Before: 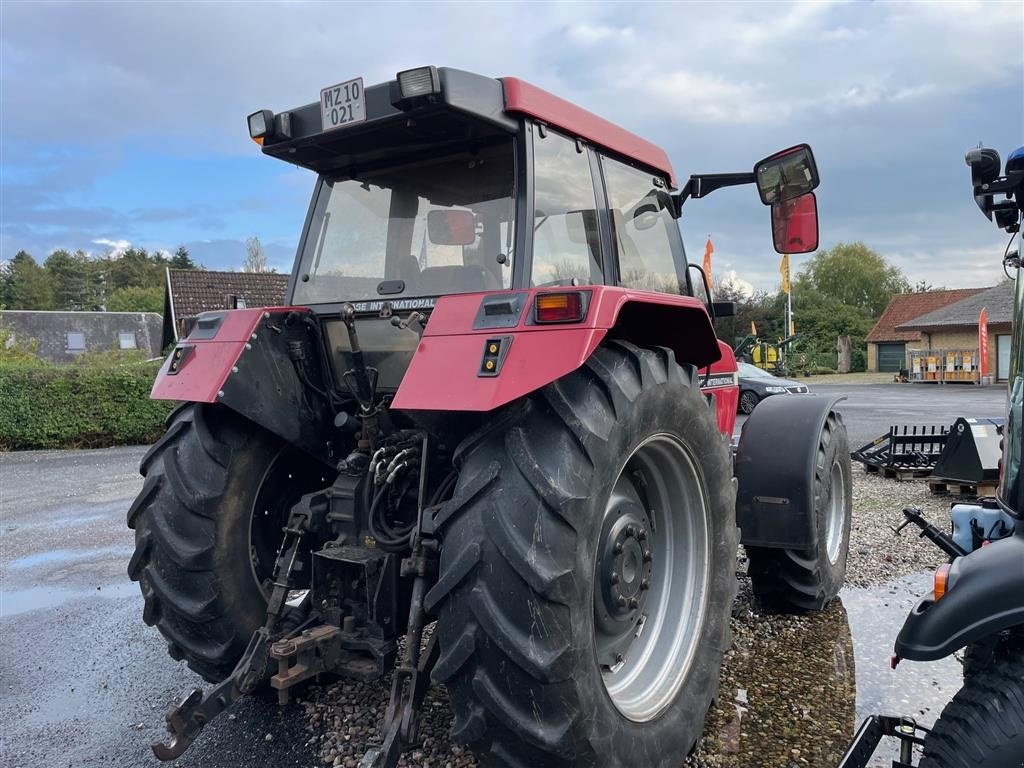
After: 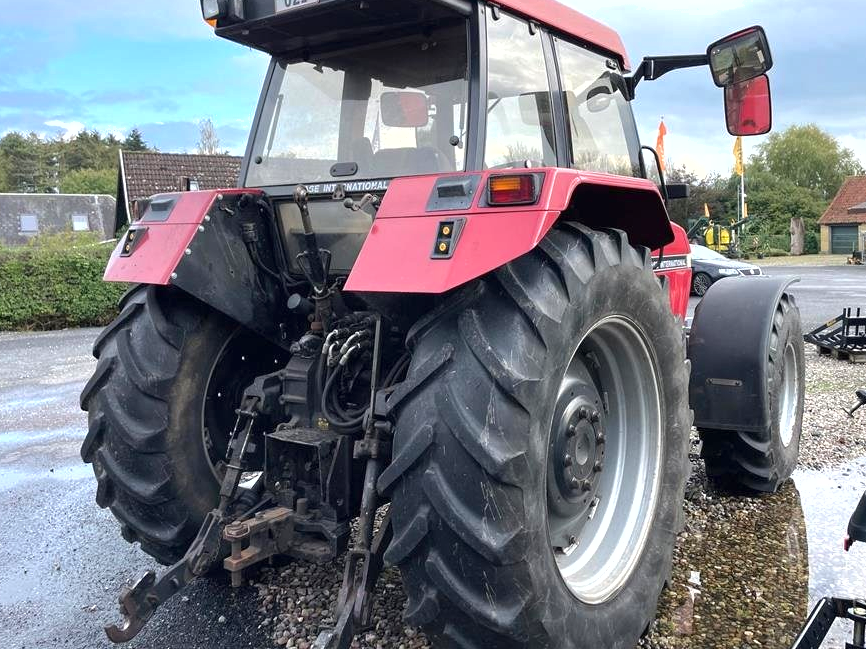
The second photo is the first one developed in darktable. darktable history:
crop and rotate: left 4.67%, top 15.435%, right 10.672%
shadows and highlights: shadows 9.18, white point adjustment 1.01, highlights -38.18
exposure: exposure 0.808 EV, compensate highlight preservation false
